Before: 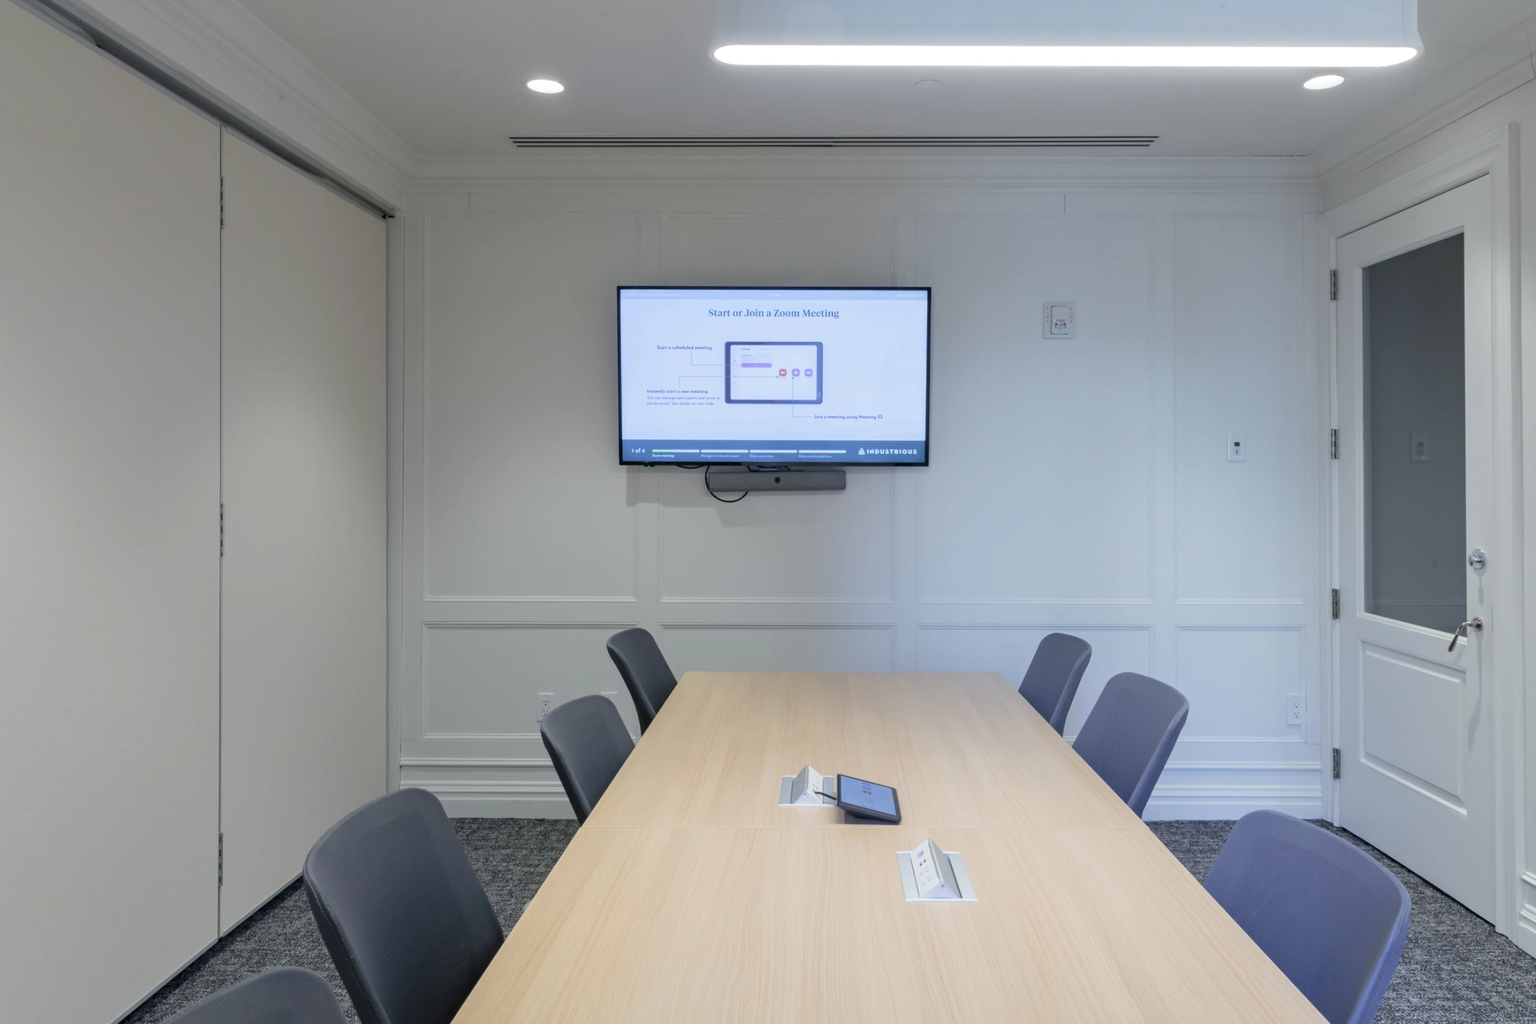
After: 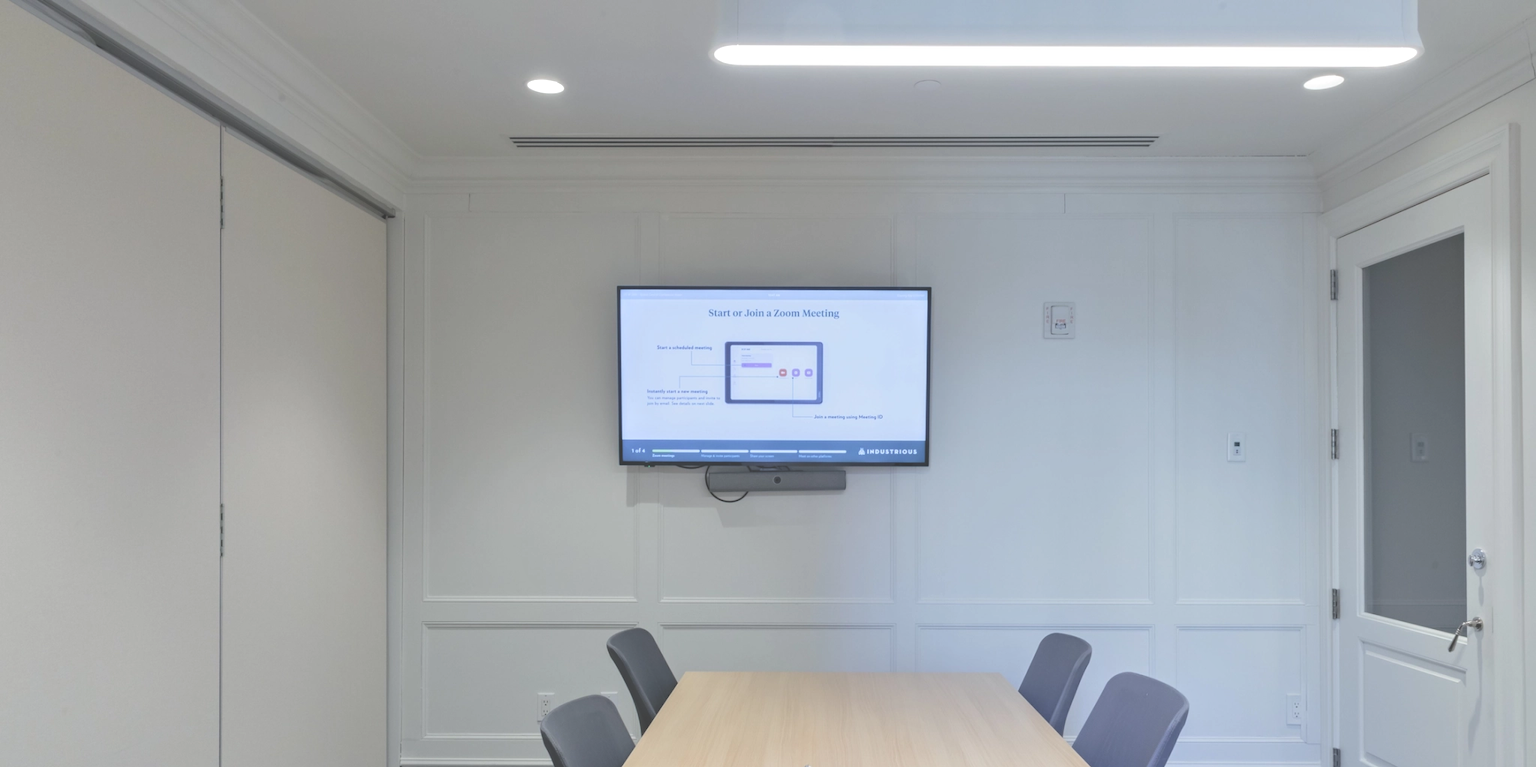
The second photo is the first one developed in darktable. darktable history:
crop: bottom 24.988%
exposure: black level correction -0.028, compensate highlight preservation false
tone equalizer: -8 EV 1 EV, -7 EV 1 EV, -6 EV 1 EV, -5 EV 1 EV, -4 EV 1 EV, -3 EV 0.75 EV, -2 EV 0.5 EV, -1 EV 0.25 EV
